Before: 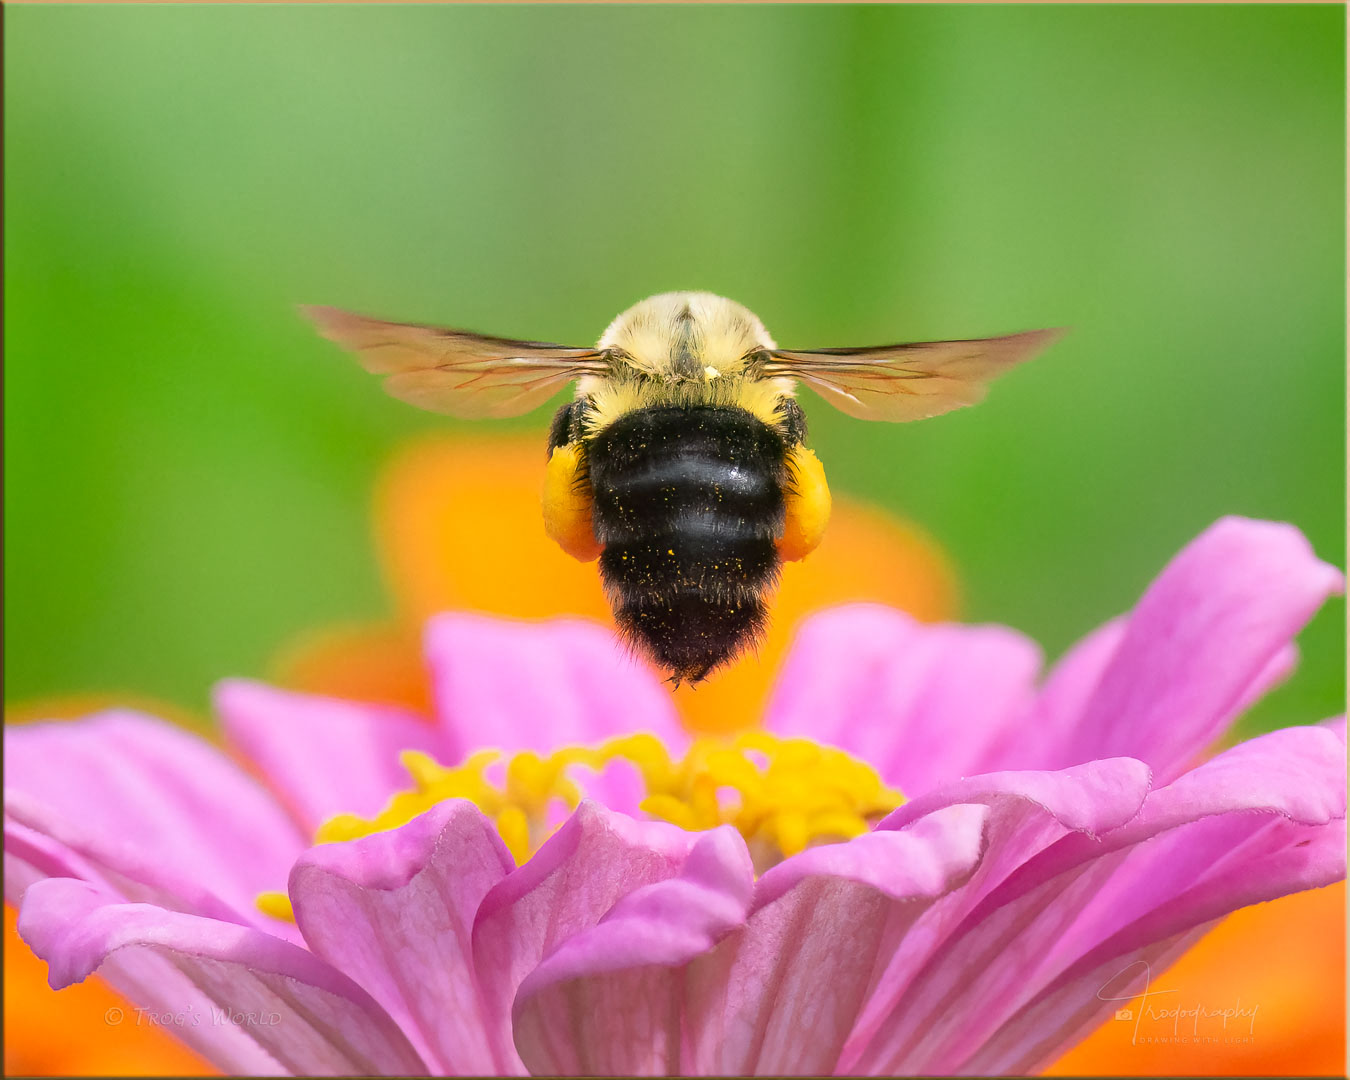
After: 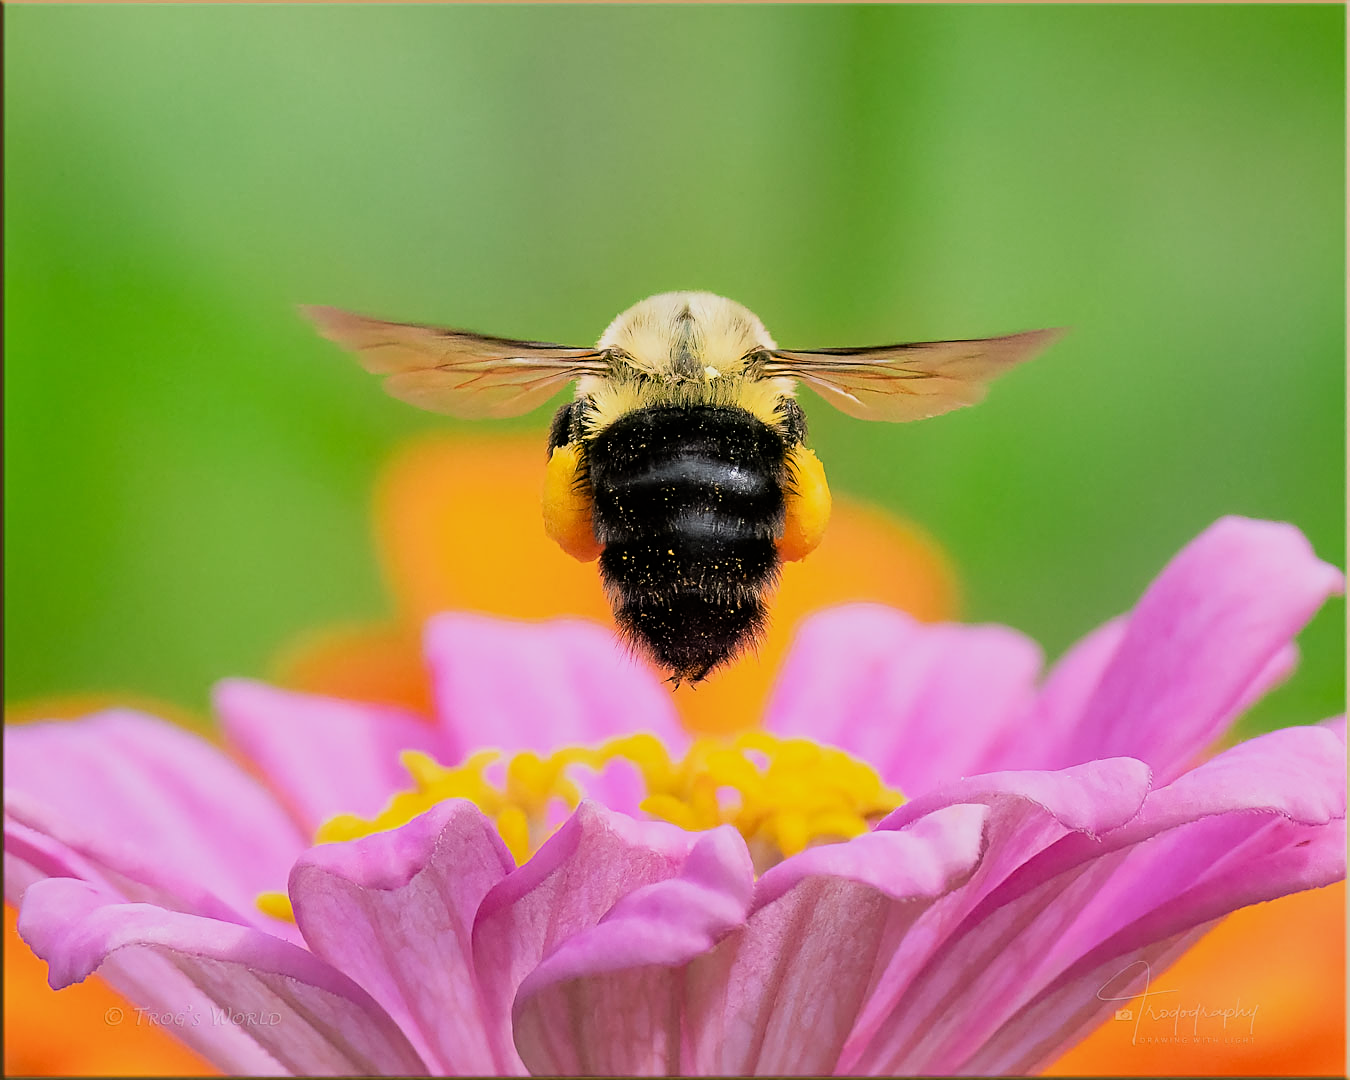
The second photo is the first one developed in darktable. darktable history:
filmic rgb: black relative exposure -8 EV, white relative exposure 4.05 EV, threshold 5.96 EV, hardness 4.13, latitude 49.04%, contrast 1.101, enable highlight reconstruction true
sharpen: on, module defaults
